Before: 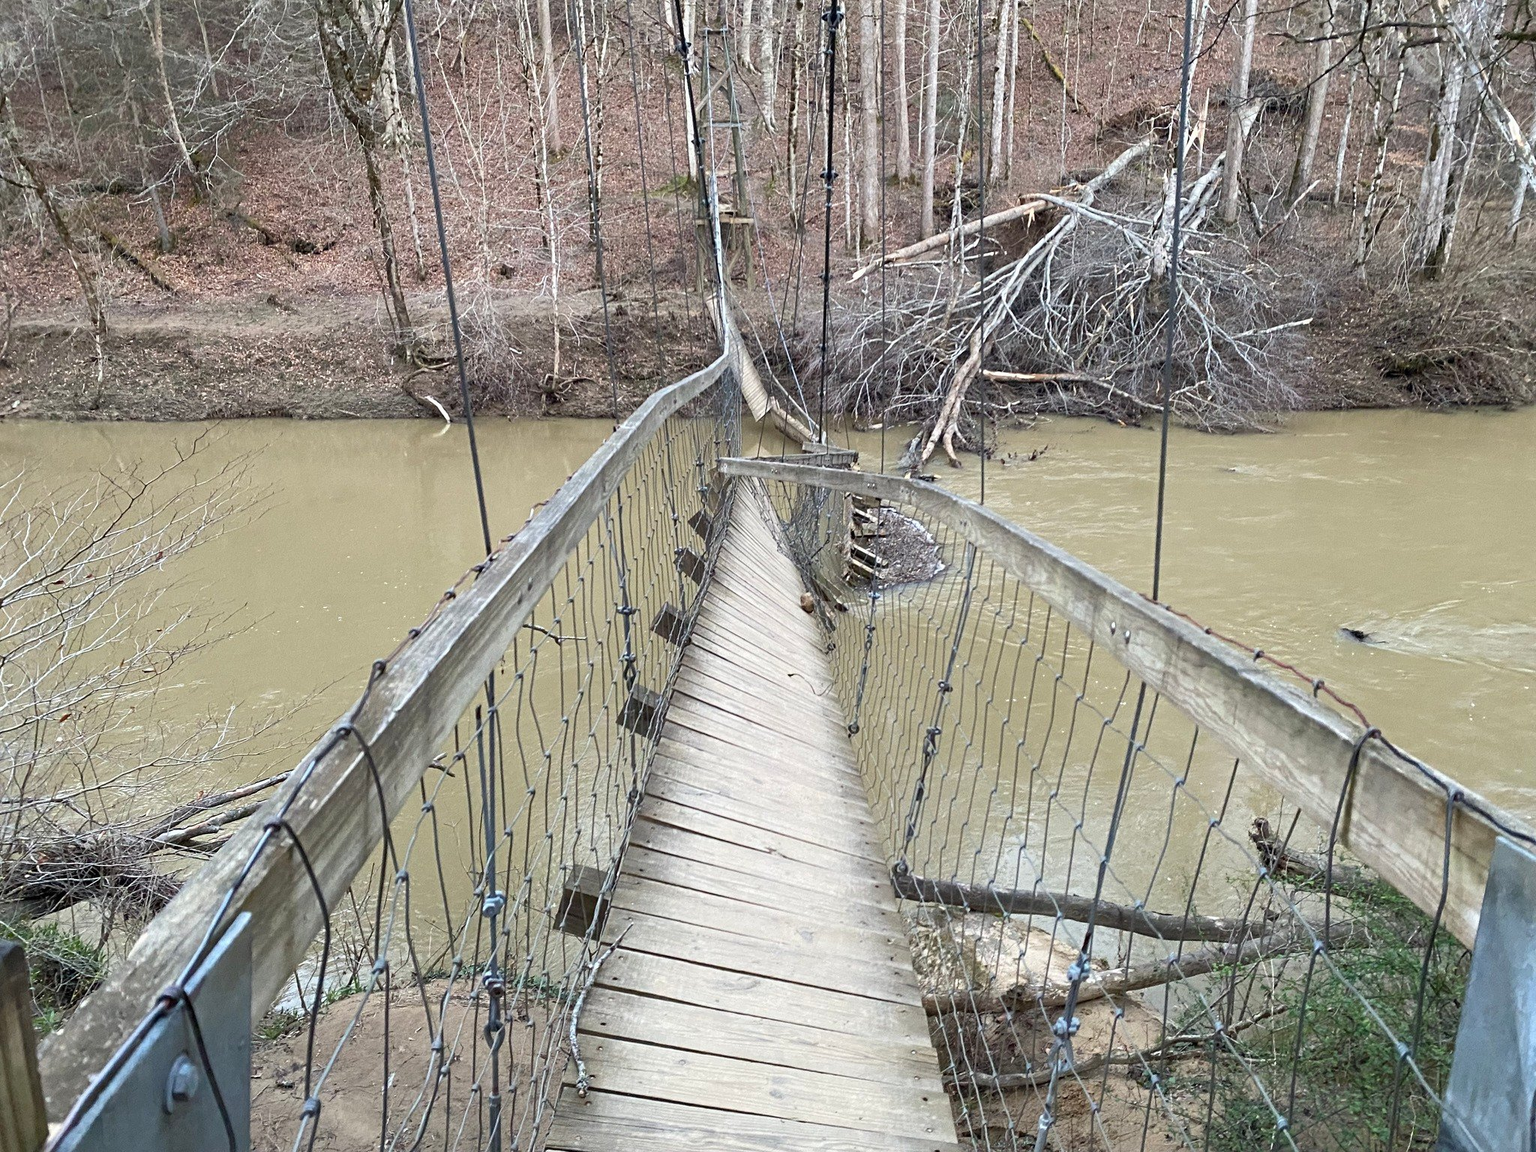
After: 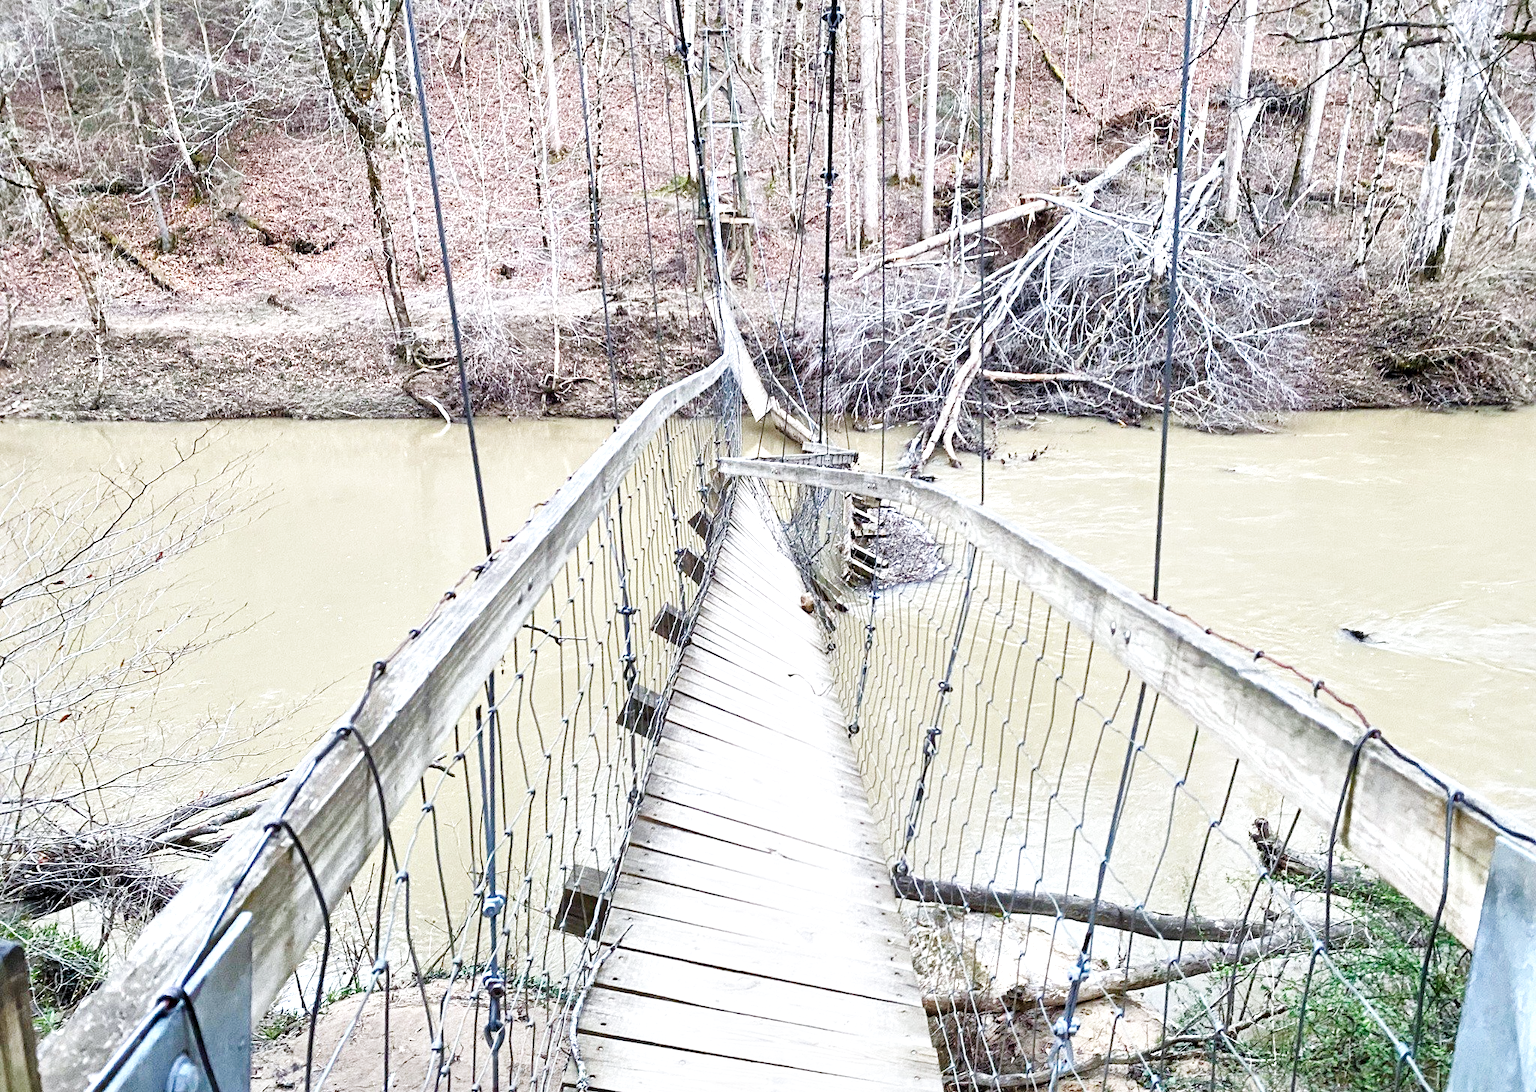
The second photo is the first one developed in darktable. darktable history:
local contrast: mode bilateral grid, contrast 25, coarseness 60, detail 151%, midtone range 0.2
base curve: curves: ch0 [(0, 0.003) (0.001, 0.002) (0.006, 0.004) (0.02, 0.022) (0.048, 0.086) (0.094, 0.234) (0.162, 0.431) (0.258, 0.629) (0.385, 0.8) (0.548, 0.918) (0.751, 0.988) (1, 1)], preserve colors none
white balance: red 0.984, blue 1.059
crop and rotate: top 0%, bottom 5.097%
